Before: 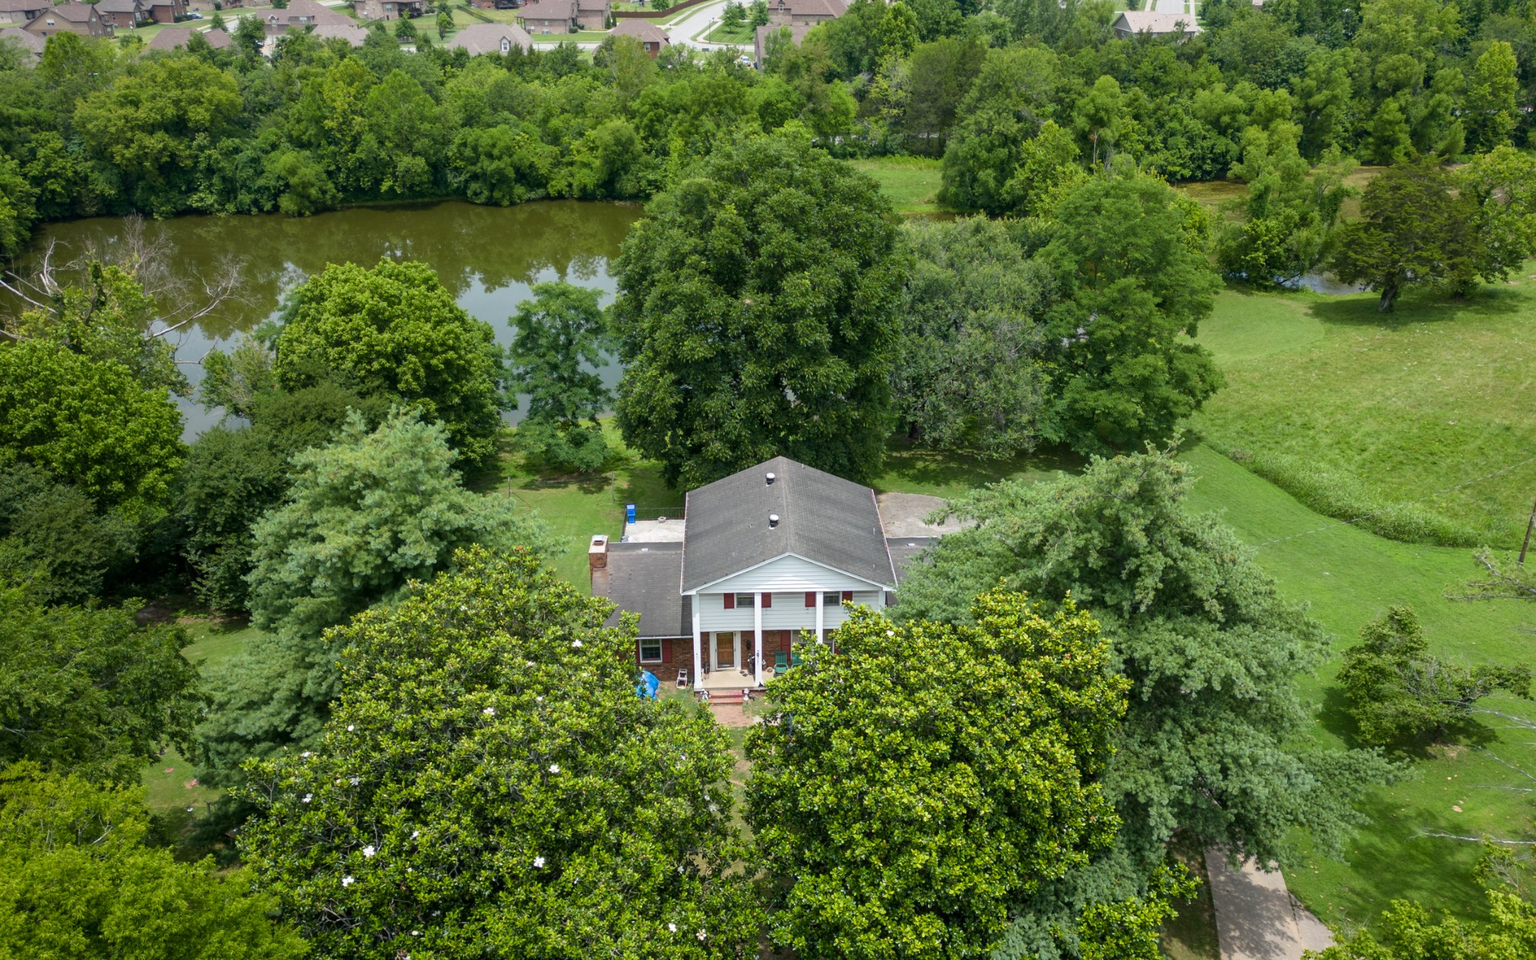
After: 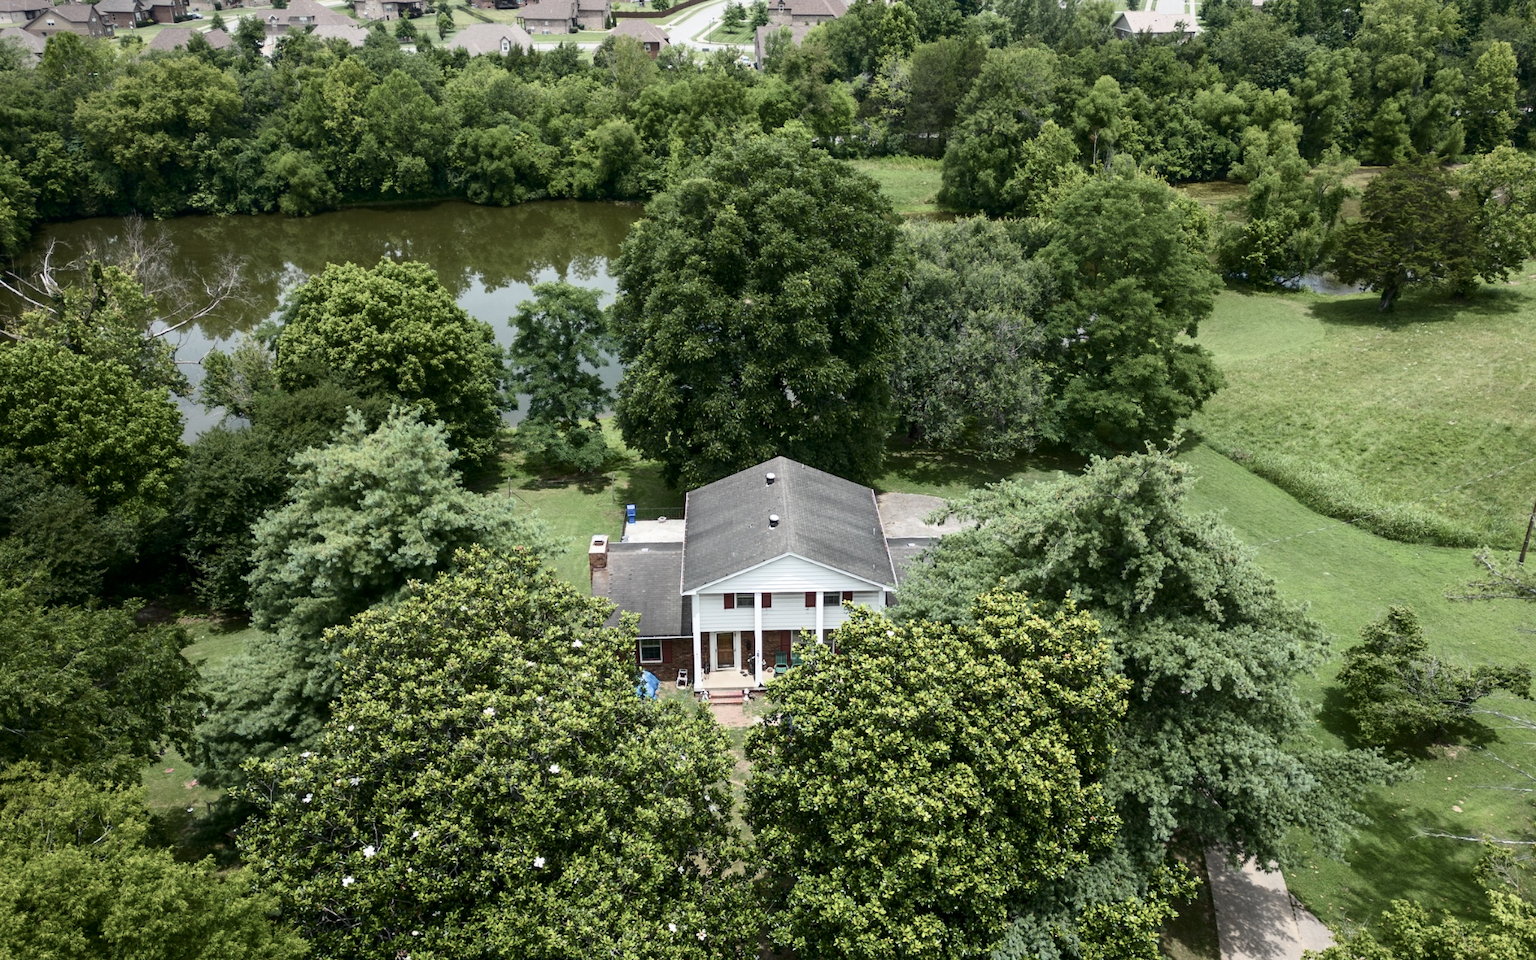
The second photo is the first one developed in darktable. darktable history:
contrast brightness saturation: contrast 0.254, saturation -0.324
